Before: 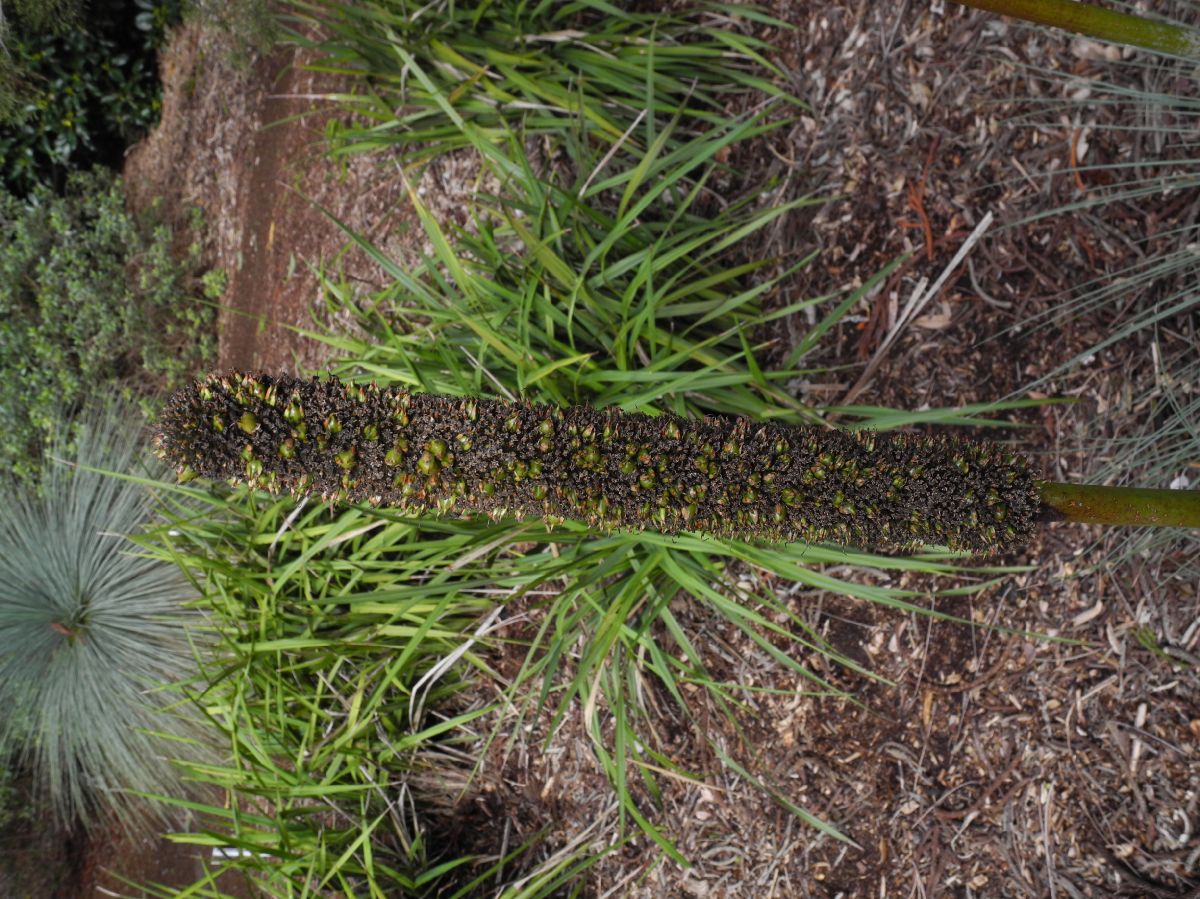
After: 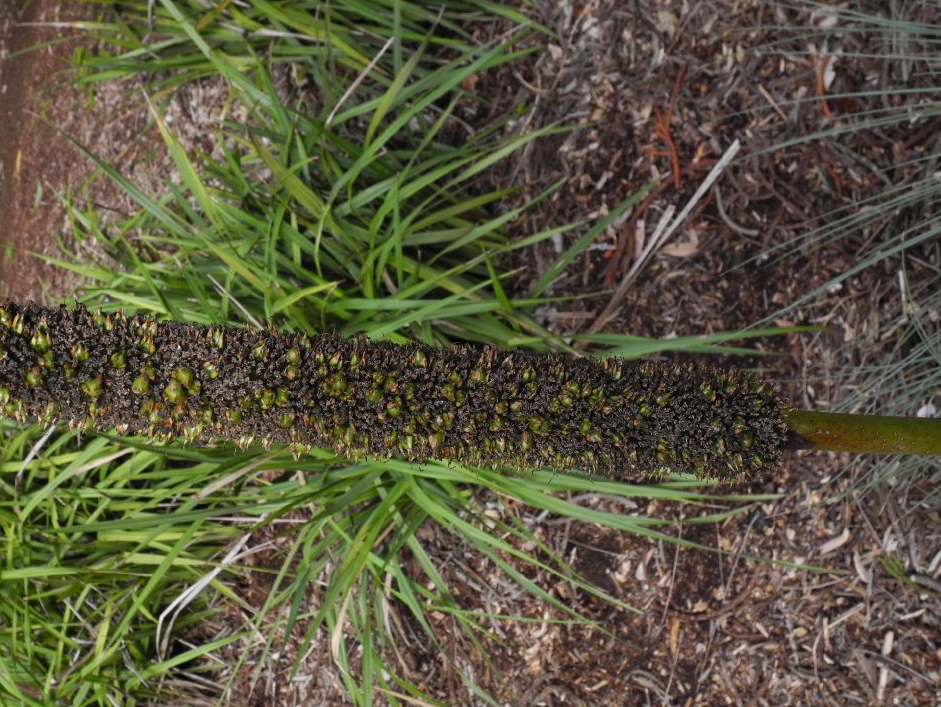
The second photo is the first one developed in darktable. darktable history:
crop and rotate: left 21.093%, top 8.024%, right 0.451%, bottom 13.322%
